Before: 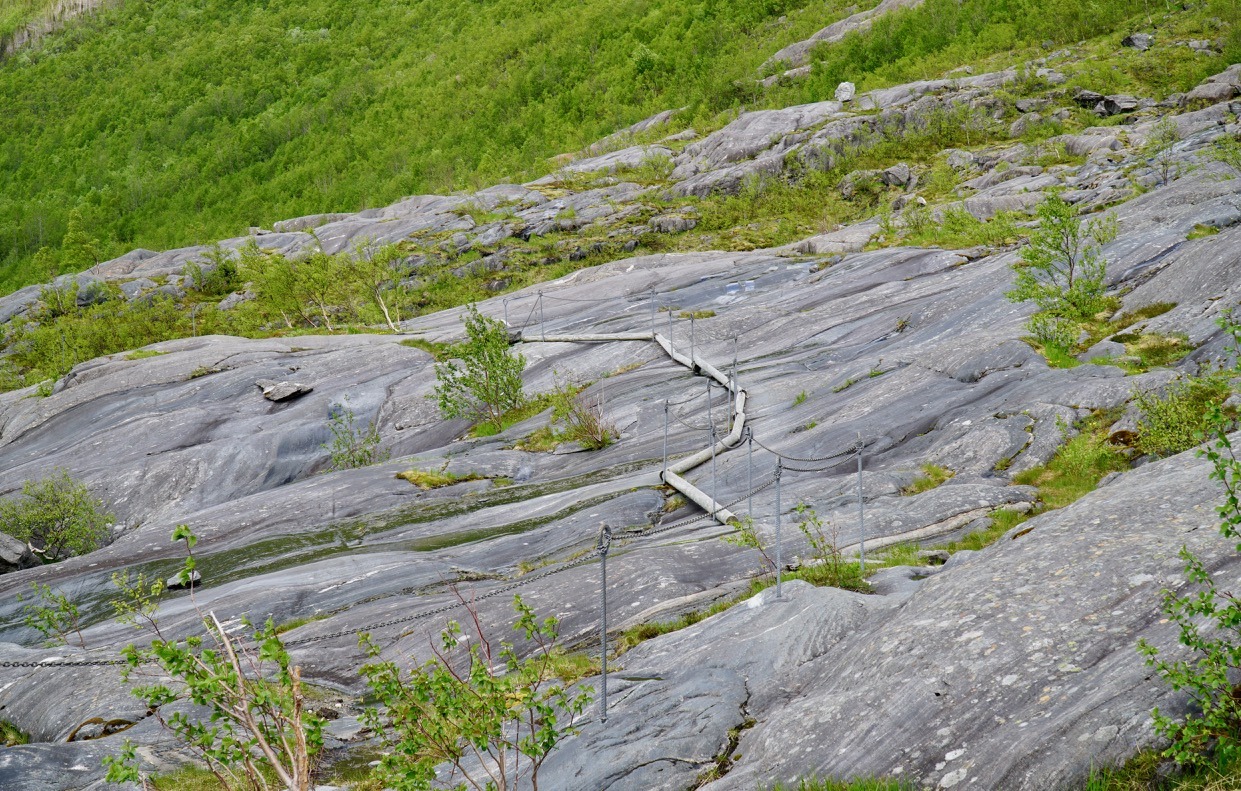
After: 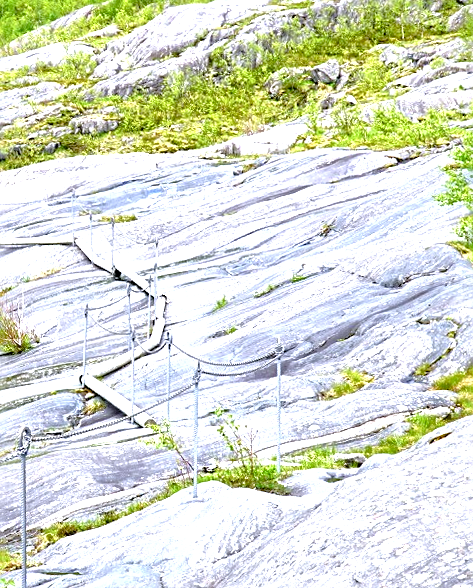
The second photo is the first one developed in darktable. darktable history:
color calibration: illuminant as shot in camera, x 0.358, y 0.373, temperature 4628.91 K
white balance: red 1, blue 1
exposure: black level correction 0.001, exposure 1.646 EV, compensate exposure bias true, compensate highlight preservation false
rotate and perspective: rotation 0.074°, lens shift (vertical) 0.096, lens shift (horizontal) -0.041, crop left 0.043, crop right 0.952, crop top 0.024, crop bottom 0.979
color balance rgb: perceptual saturation grading › global saturation 20%, perceptual saturation grading › highlights -25%, perceptual saturation grading › shadows 25%
crop: left 45.721%, top 13.393%, right 14.118%, bottom 10.01%
sharpen: on, module defaults
shadows and highlights: shadows -20, white point adjustment -2, highlights -35
